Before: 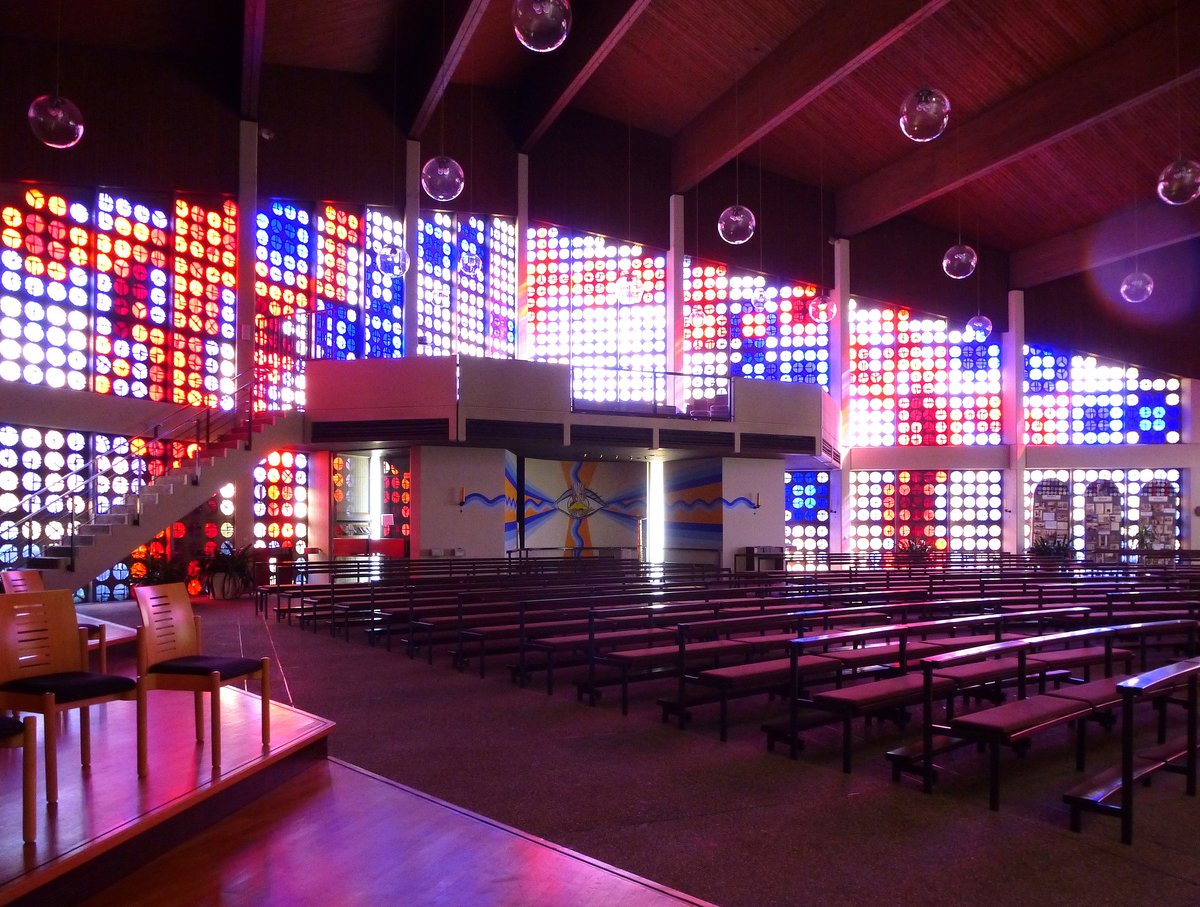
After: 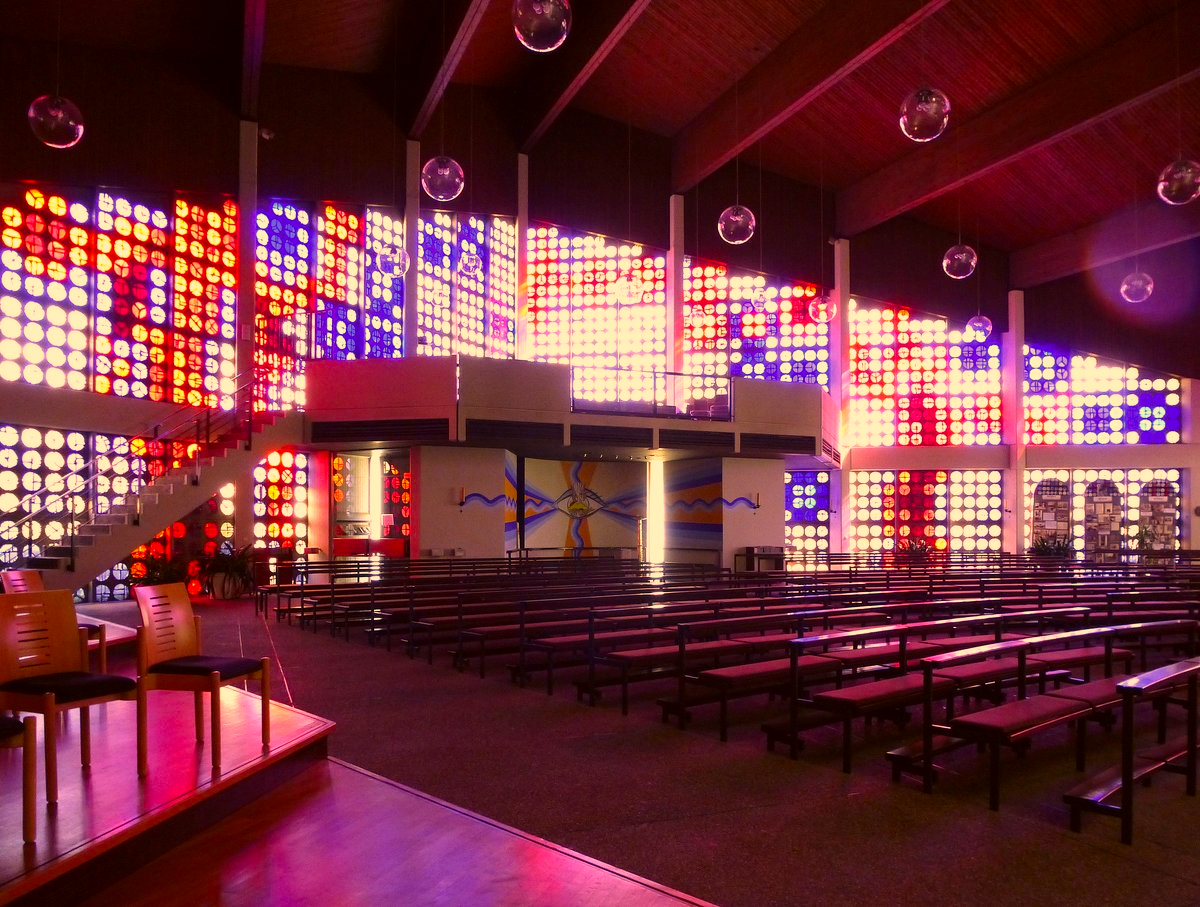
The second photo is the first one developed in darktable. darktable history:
color correction: highlights a* 18.31, highlights b* 34.78, shadows a* 1.5, shadows b* 6.6, saturation 1.01
